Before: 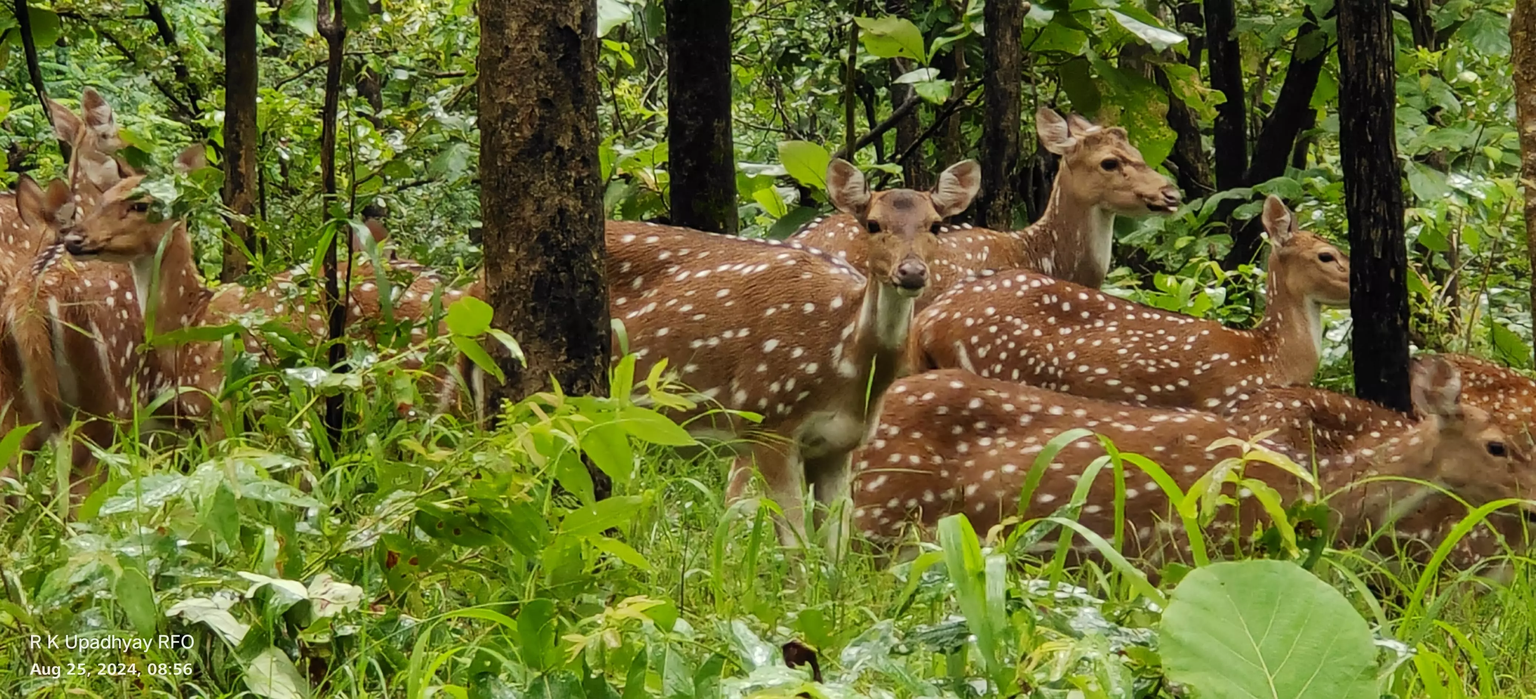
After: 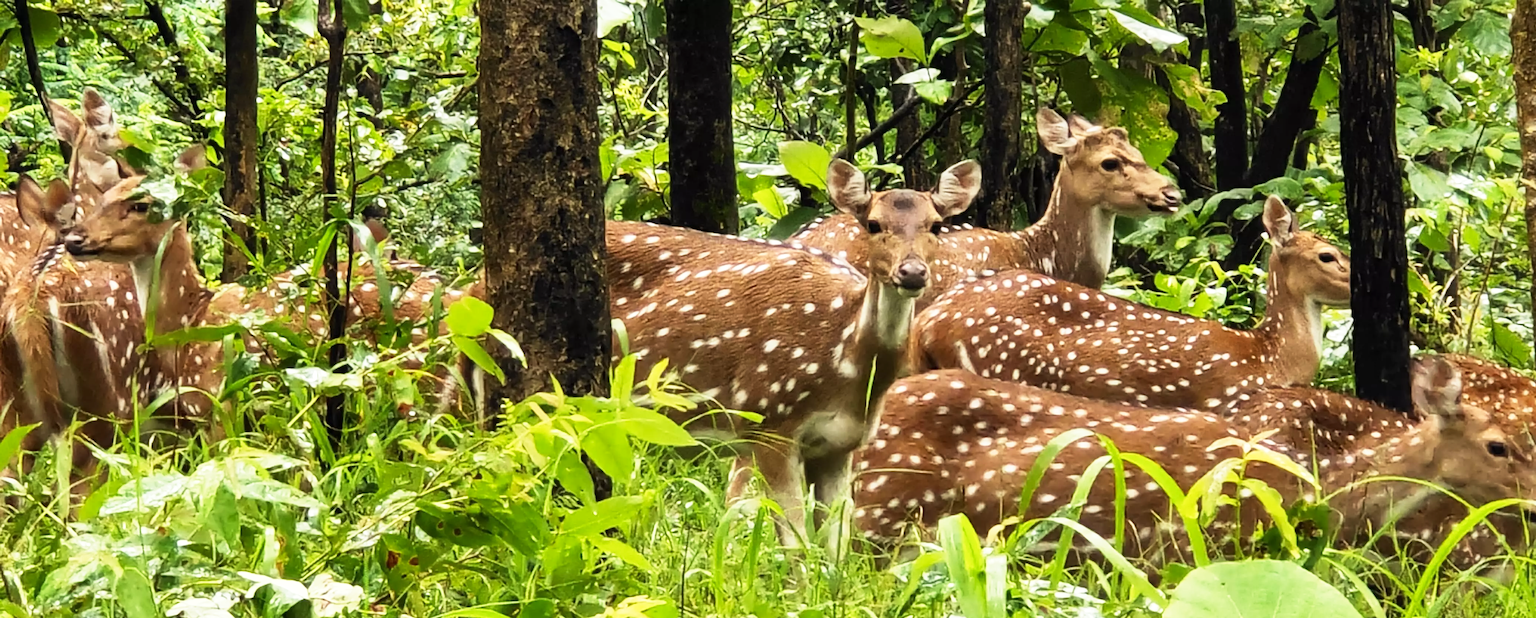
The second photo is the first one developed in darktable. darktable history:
base curve: curves: ch0 [(0, 0) (0.557, 0.834) (1, 1)], preserve colors none
tone equalizer: -8 EV -0.437 EV, -7 EV -0.377 EV, -6 EV -0.365 EV, -5 EV -0.254 EV, -3 EV 0.242 EV, -2 EV 0.359 EV, -1 EV 0.377 EV, +0 EV 0.436 EV, edges refinement/feathering 500, mask exposure compensation -1.57 EV, preserve details no
crop and rotate: top 0%, bottom 11.412%
